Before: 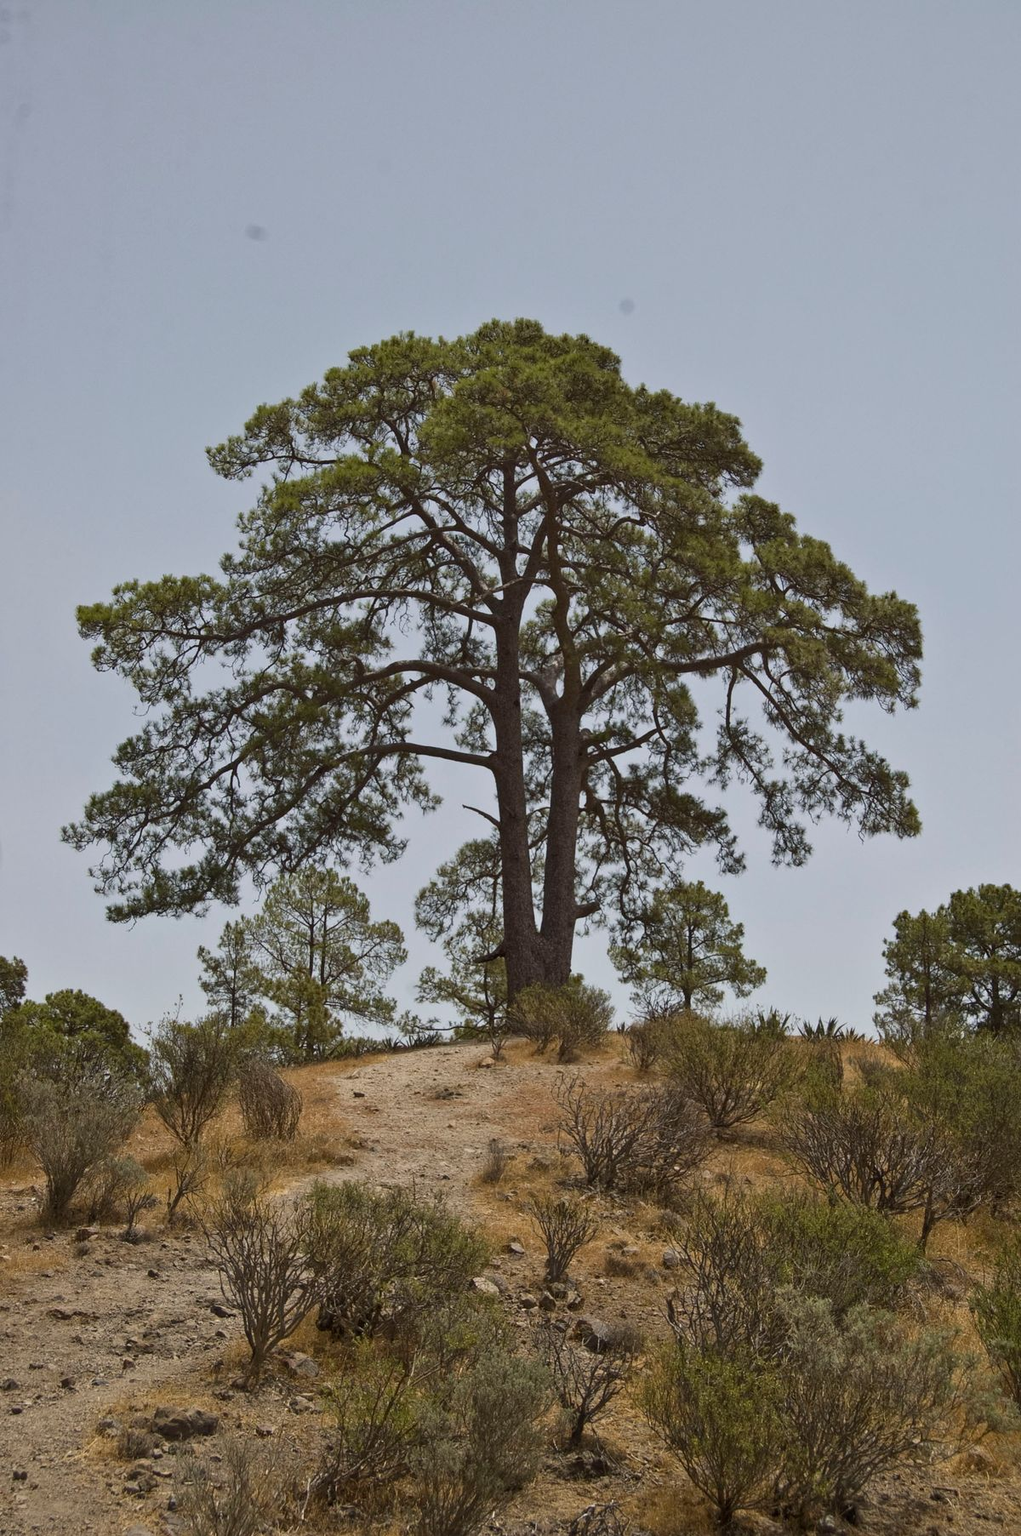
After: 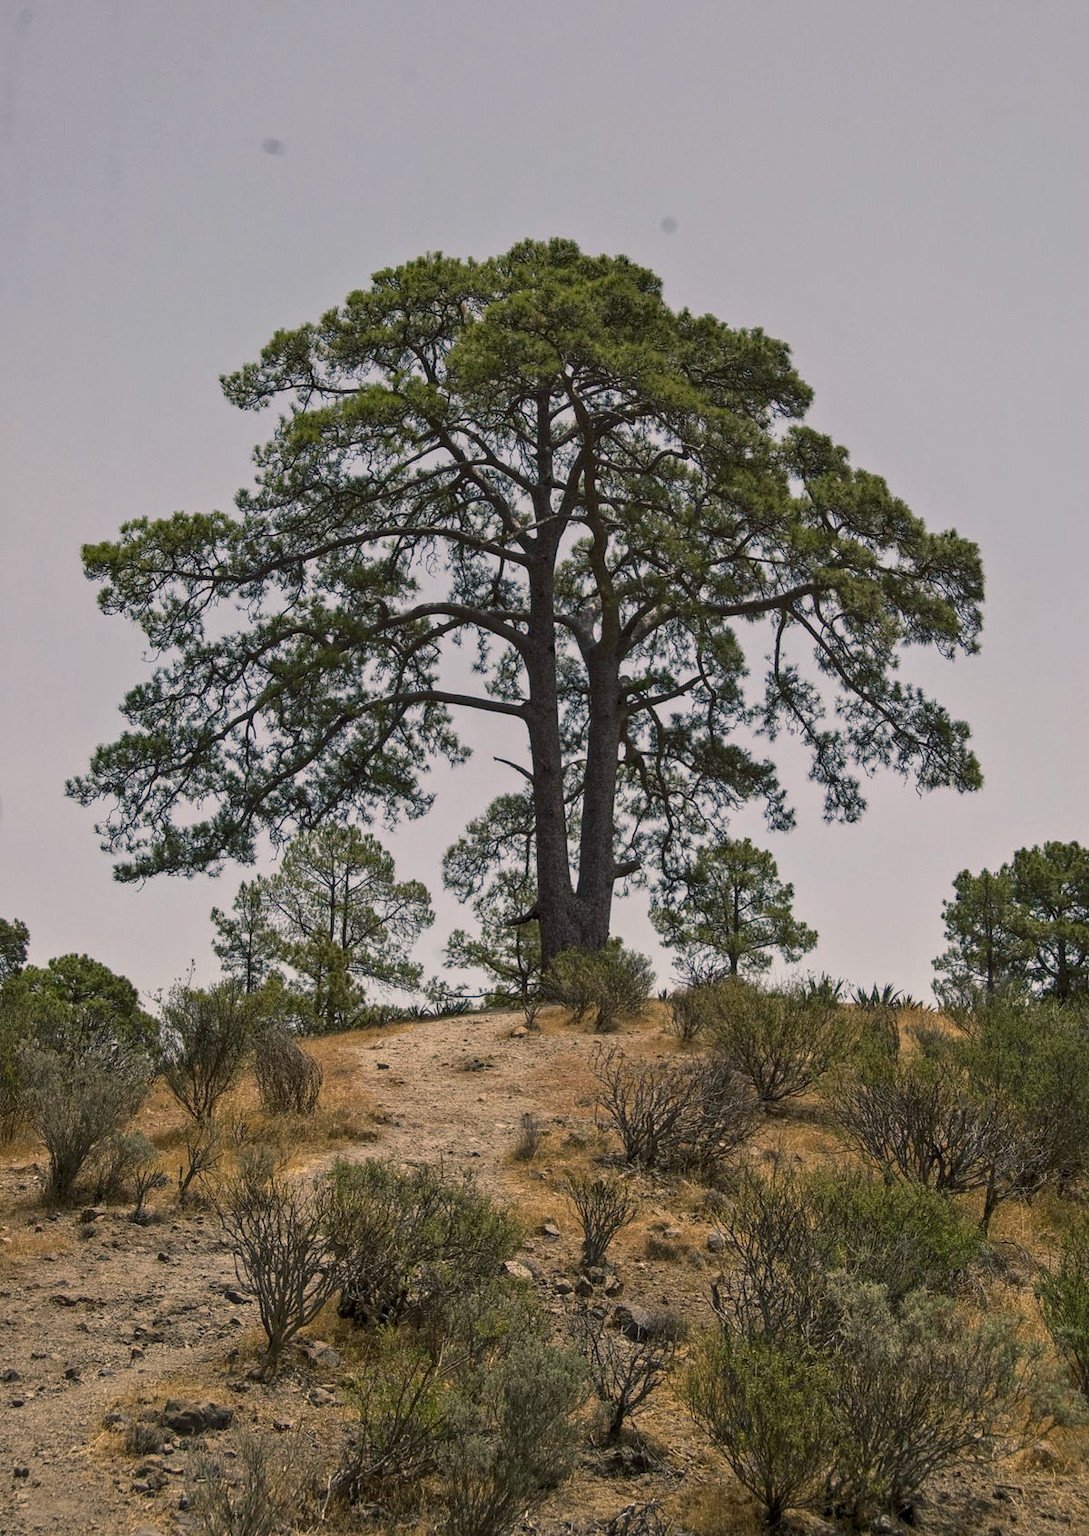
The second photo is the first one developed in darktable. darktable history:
local contrast: on, module defaults
crop and rotate: top 6.25%
color balance rgb: shadows lift › chroma 5.41%, shadows lift › hue 240°, highlights gain › chroma 3.74%, highlights gain › hue 60°, saturation formula JzAzBz (2021)
